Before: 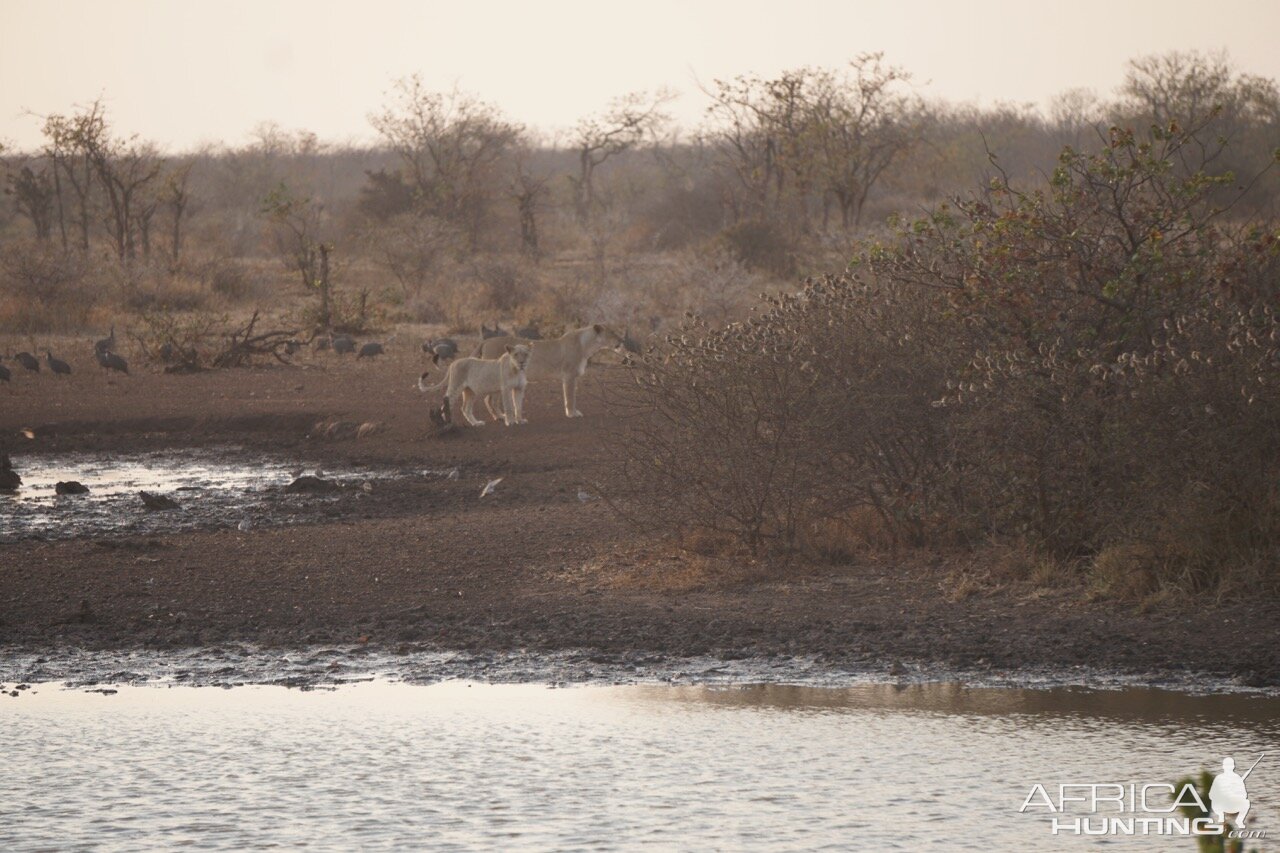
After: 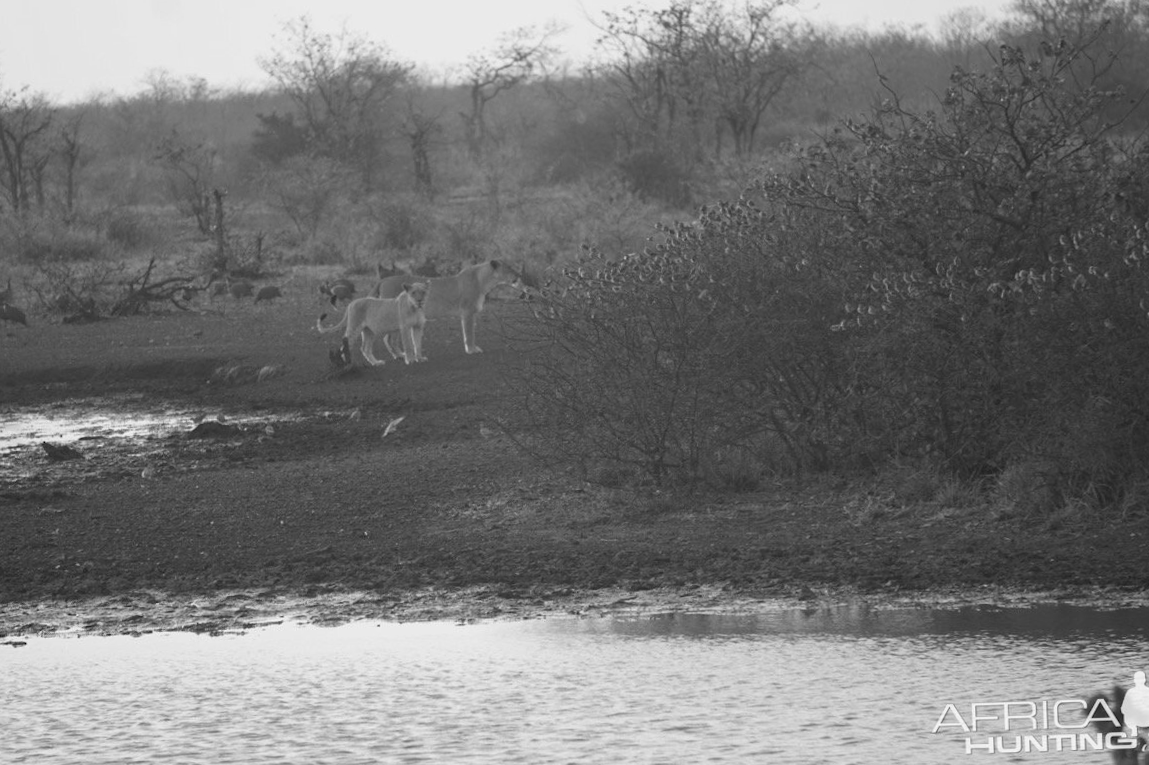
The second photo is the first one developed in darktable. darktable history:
color balance rgb: linear chroma grading › shadows -8%, linear chroma grading › global chroma 10%, perceptual saturation grading › global saturation 2%, perceptual saturation grading › highlights -2%, perceptual saturation grading › mid-tones 4%, perceptual saturation grading › shadows 8%, perceptual brilliance grading › global brilliance 2%, perceptual brilliance grading › highlights -4%, global vibrance 16%, saturation formula JzAzBz (2021)
crop and rotate: angle 1.96°, left 5.673%, top 5.673%
contrast brightness saturation: saturation -1
